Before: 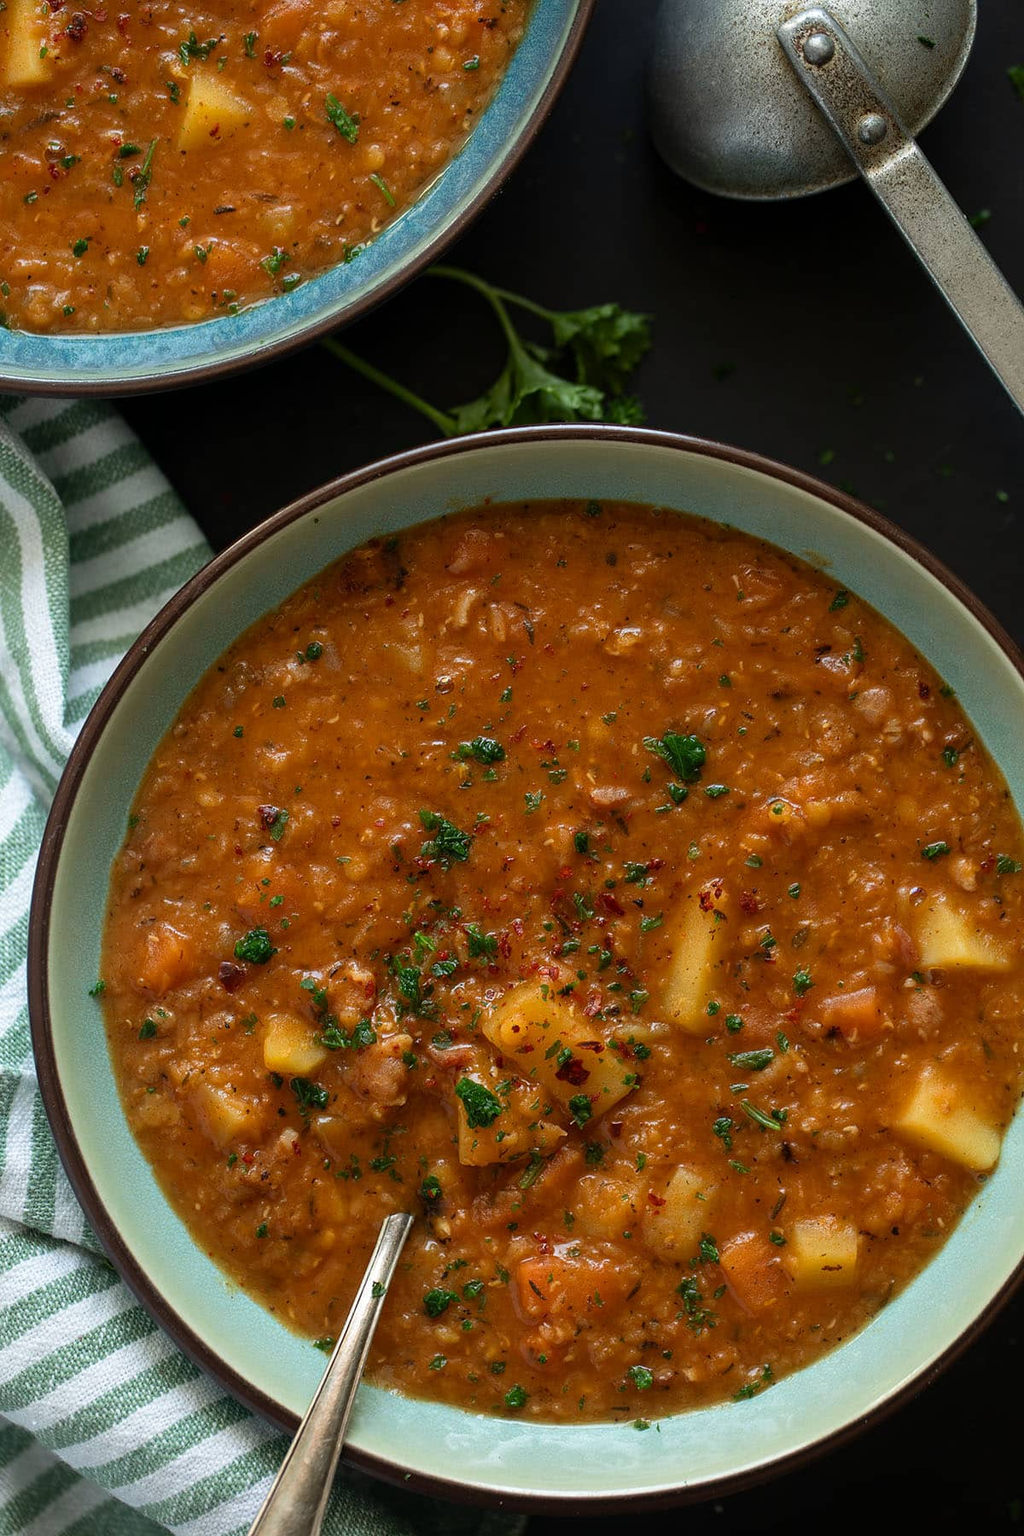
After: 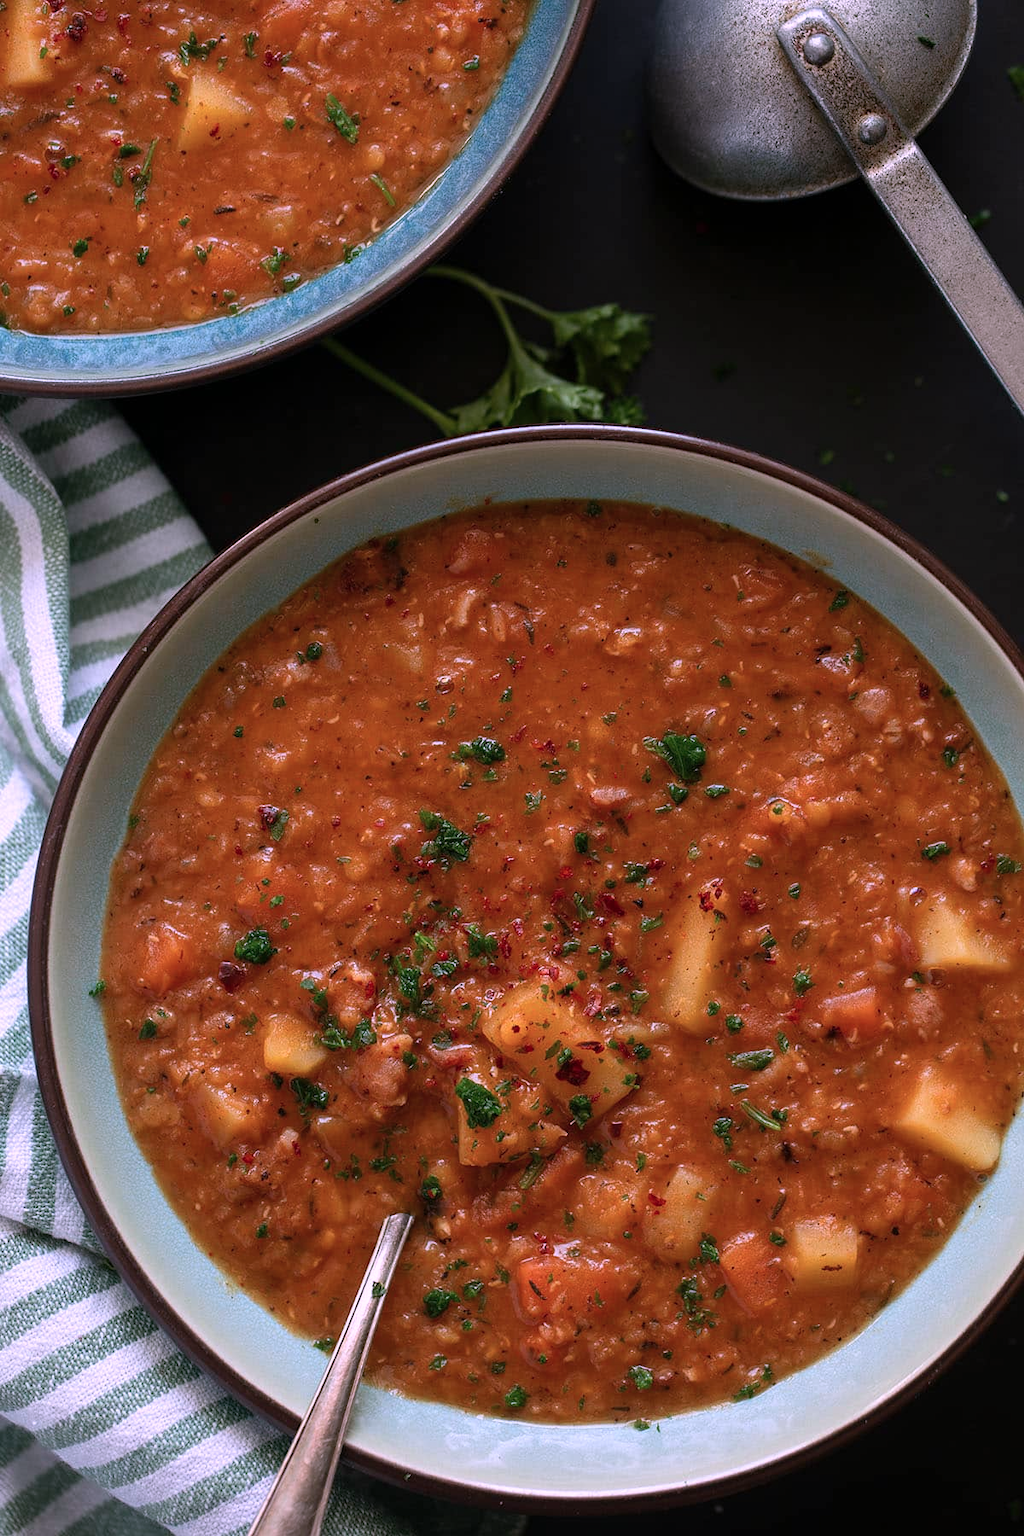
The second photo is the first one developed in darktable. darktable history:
color correction: highlights a* 16.01, highlights b* -19.89
